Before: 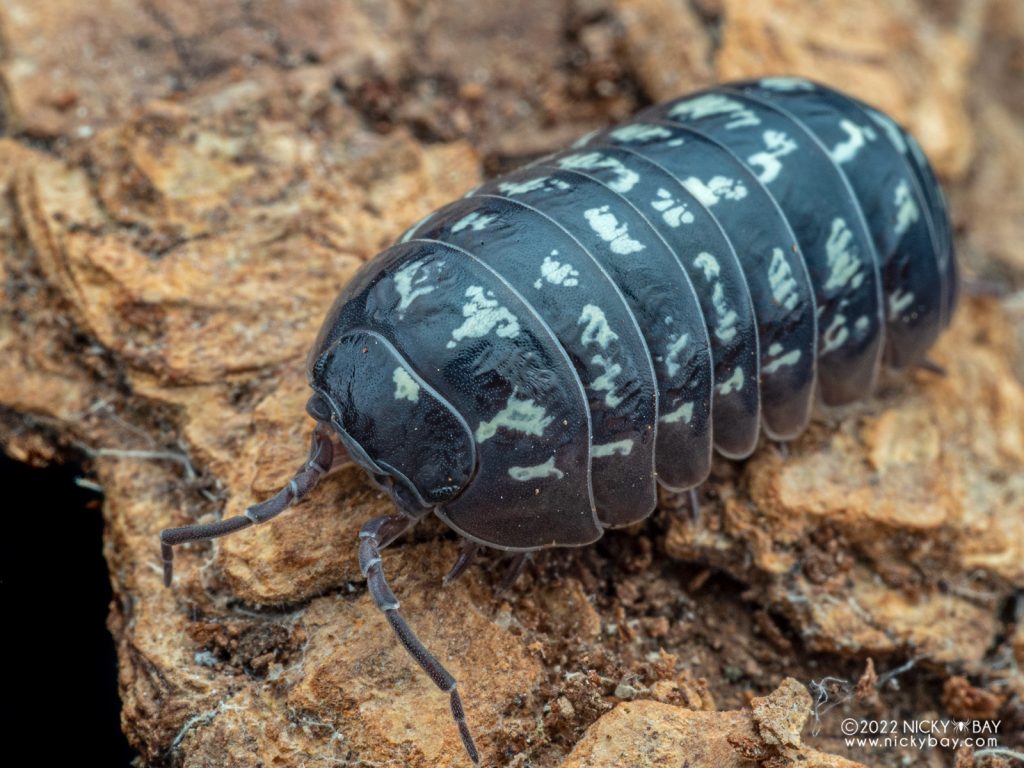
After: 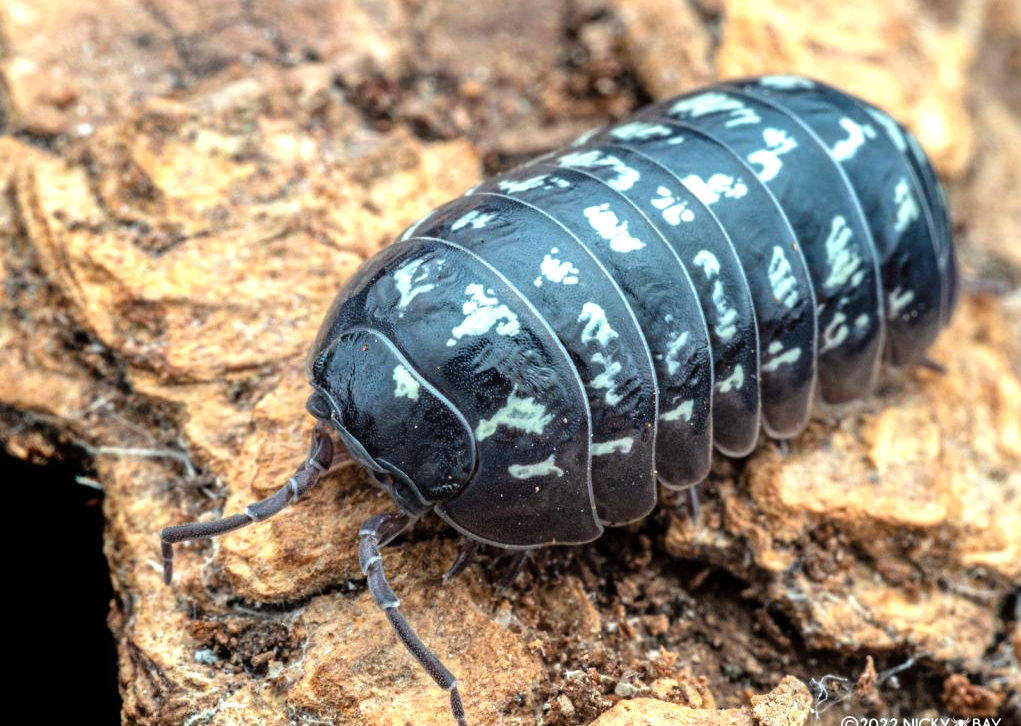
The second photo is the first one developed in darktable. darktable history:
crop: top 0.369%, right 0.263%, bottom 5.069%
tone equalizer: -8 EV -1.1 EV, -7 EV -0.993 EV, -6 EV -0.857 EV, -5 EV -0.553 EV, -3 EV 0.548 EV, -2 EV 0.848 EV, -1 EV 0.988 EV, +0 EV 1.07 EV
